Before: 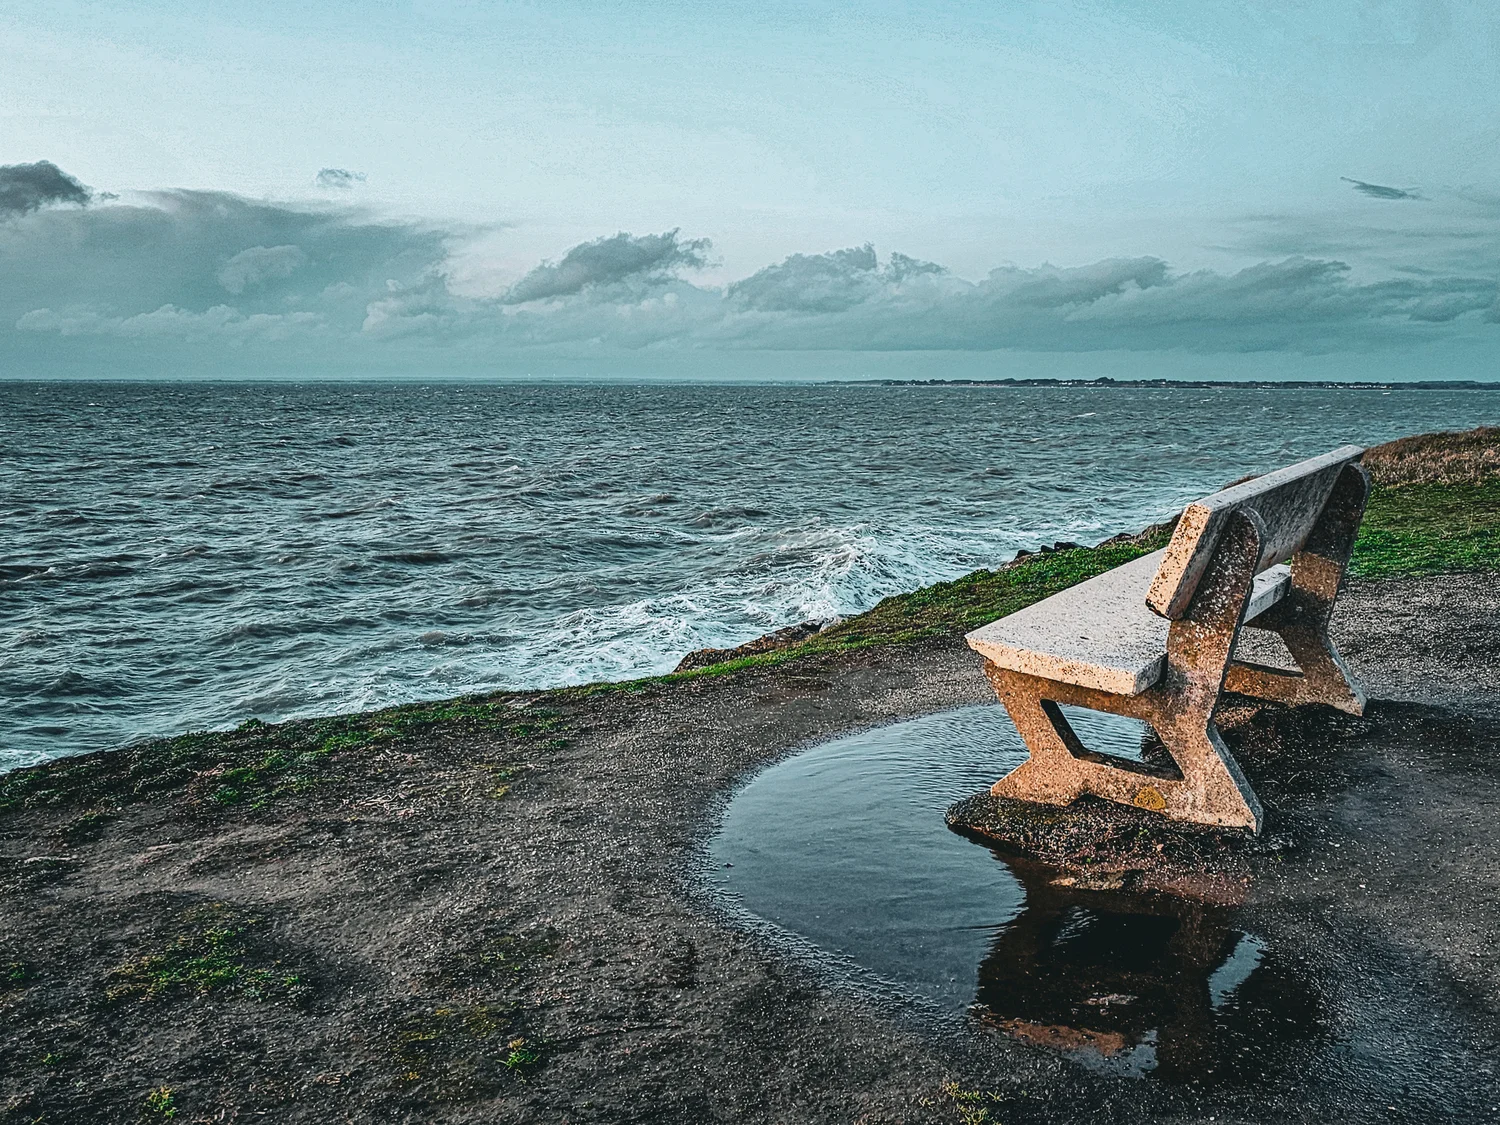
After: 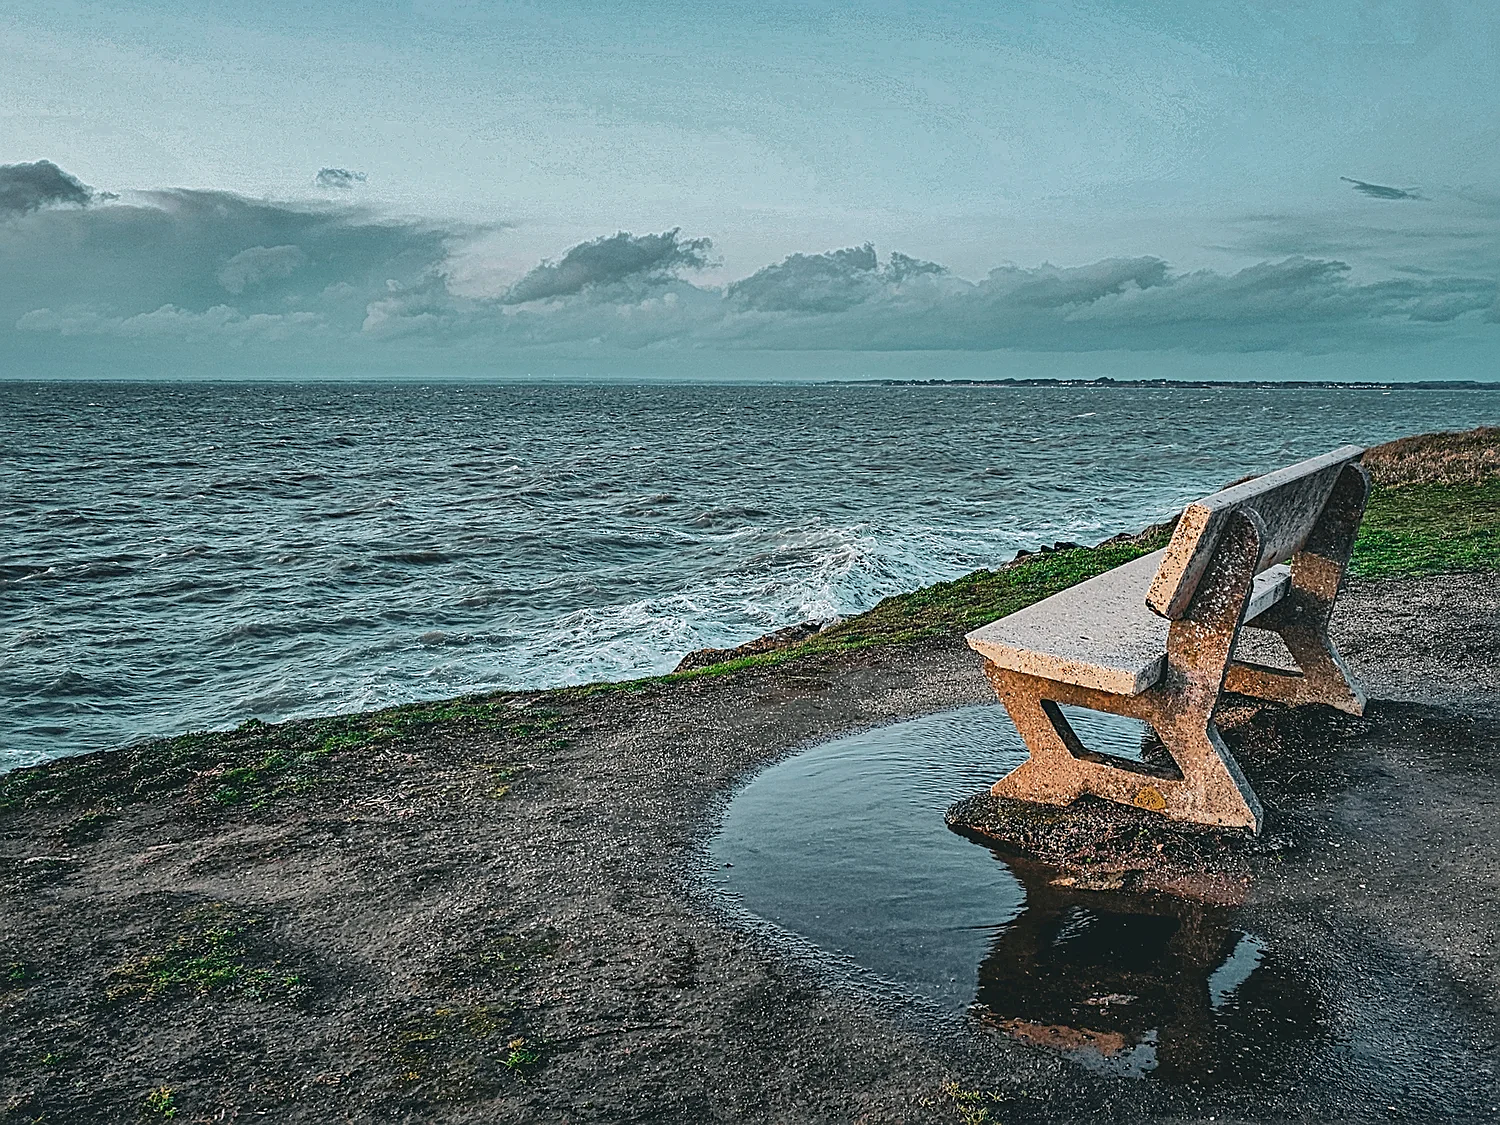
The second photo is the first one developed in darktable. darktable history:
sharpen: on, module defaults
shadows and highlights: shadows 39.48, highlights -59.83
